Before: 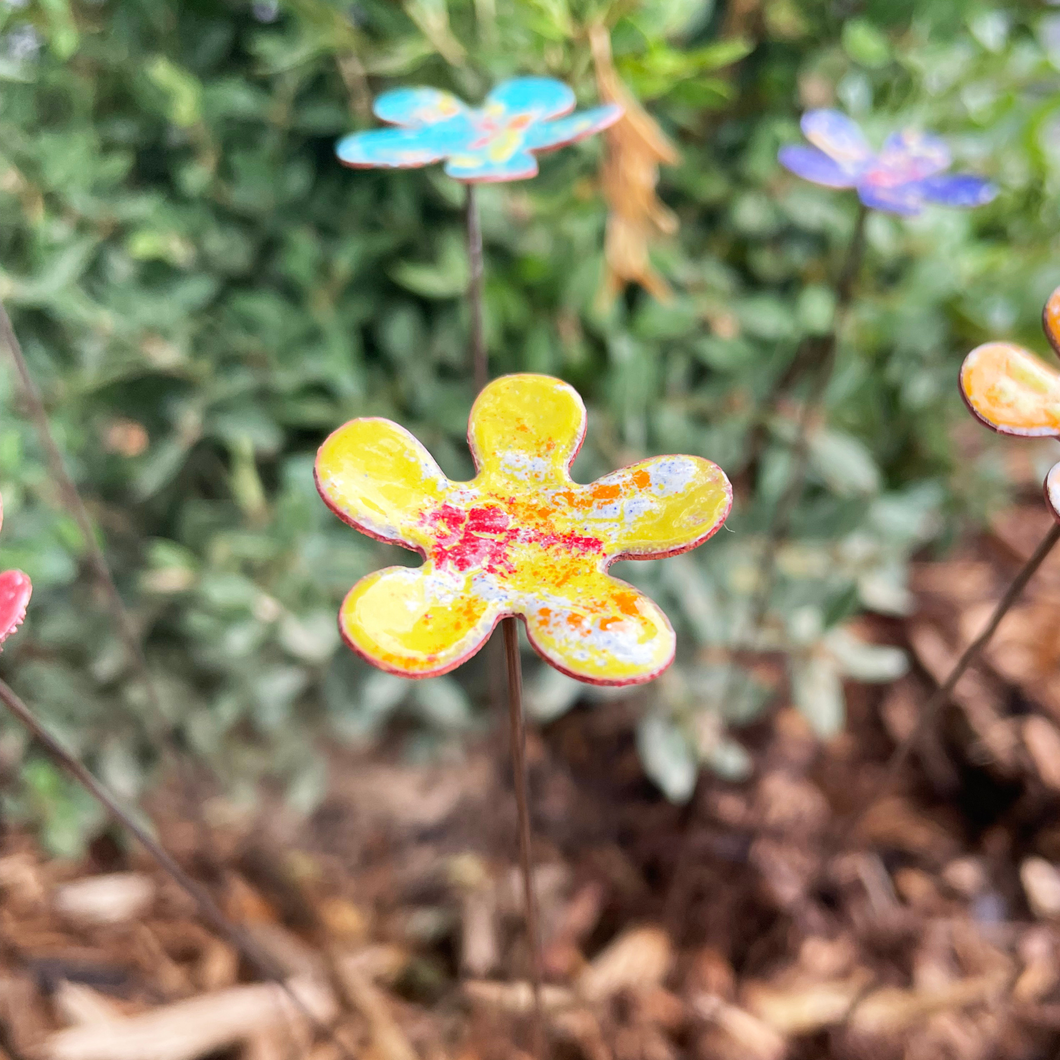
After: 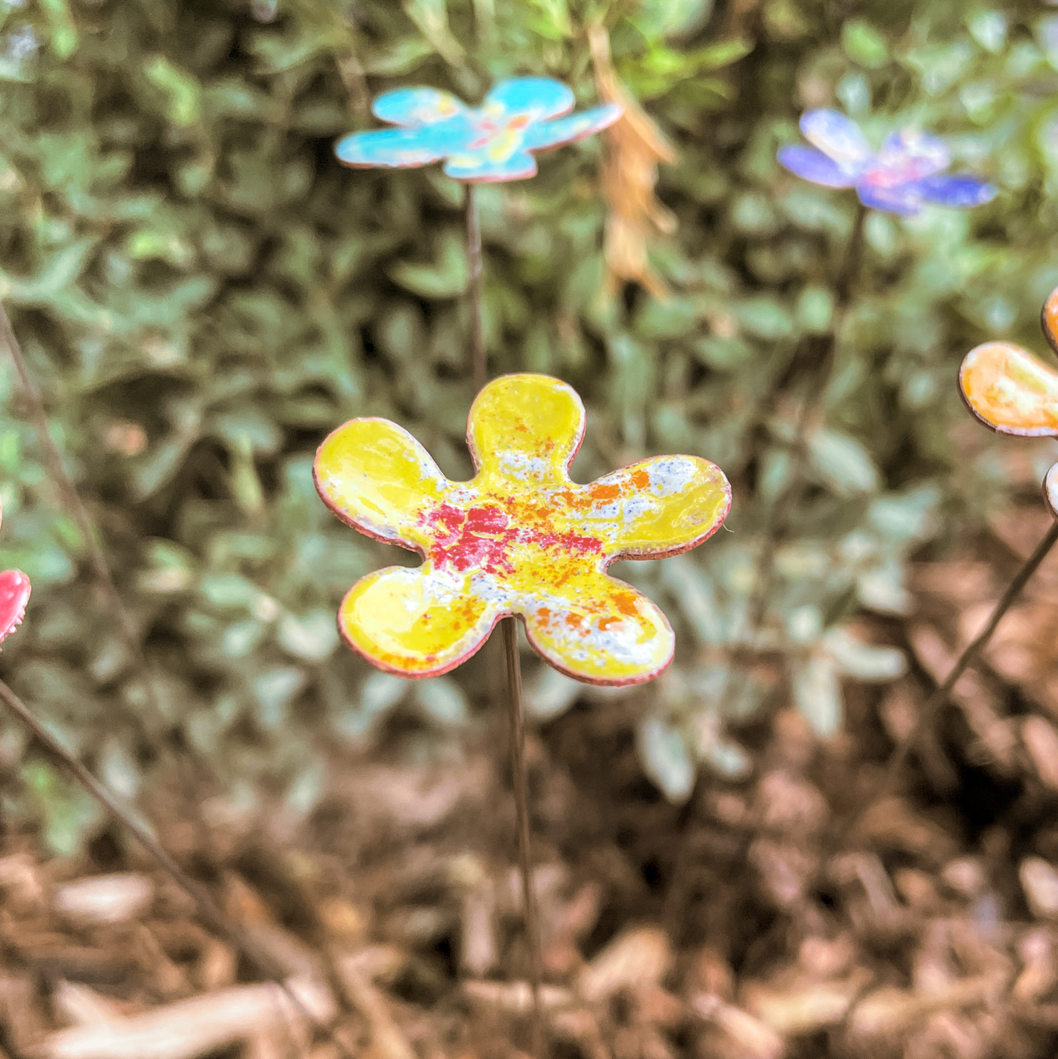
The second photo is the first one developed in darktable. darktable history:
crop and rotate: left 0.126%
split-toning: shadows › hue 37.98°, highlights › hue 185.58°, balance -55.261
local contrast: highlights 0%, shadows 0%, detail 133%
tone equalizer: on, module defaults
